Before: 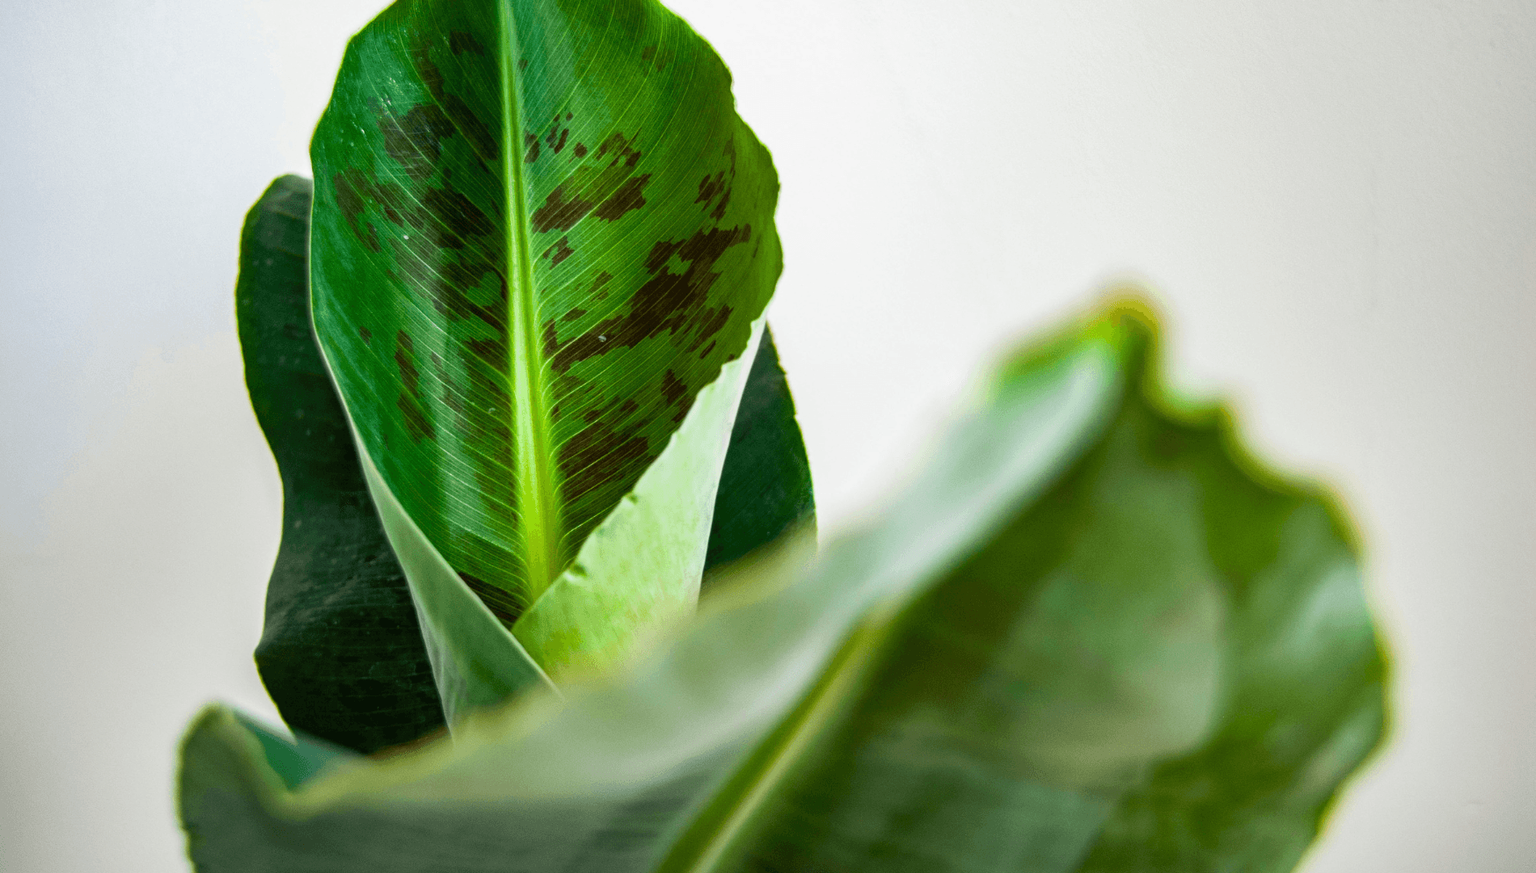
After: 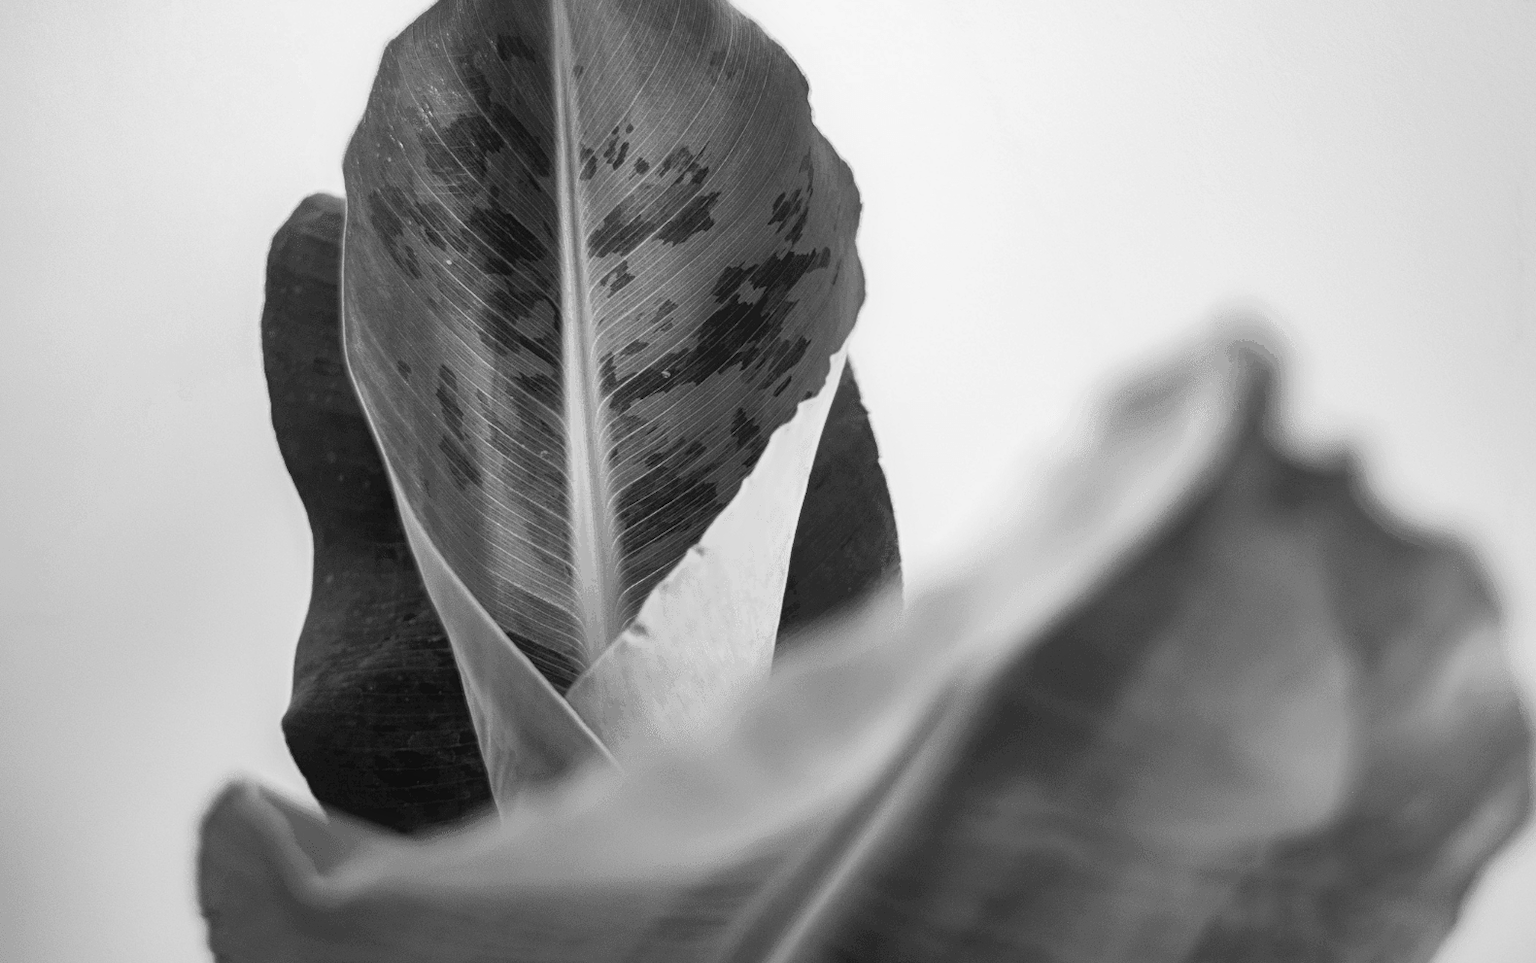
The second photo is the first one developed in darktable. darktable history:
contrast equalizer: y [[0.5, 0.496, 0.435, 0.435, 0.496, 0.5], [0.5 ×6], [0.5 ×6], [0 ×6], [0 ×6]]
crop: right 9.509%, bottom 0.031%
monochrome: on, module defaults
